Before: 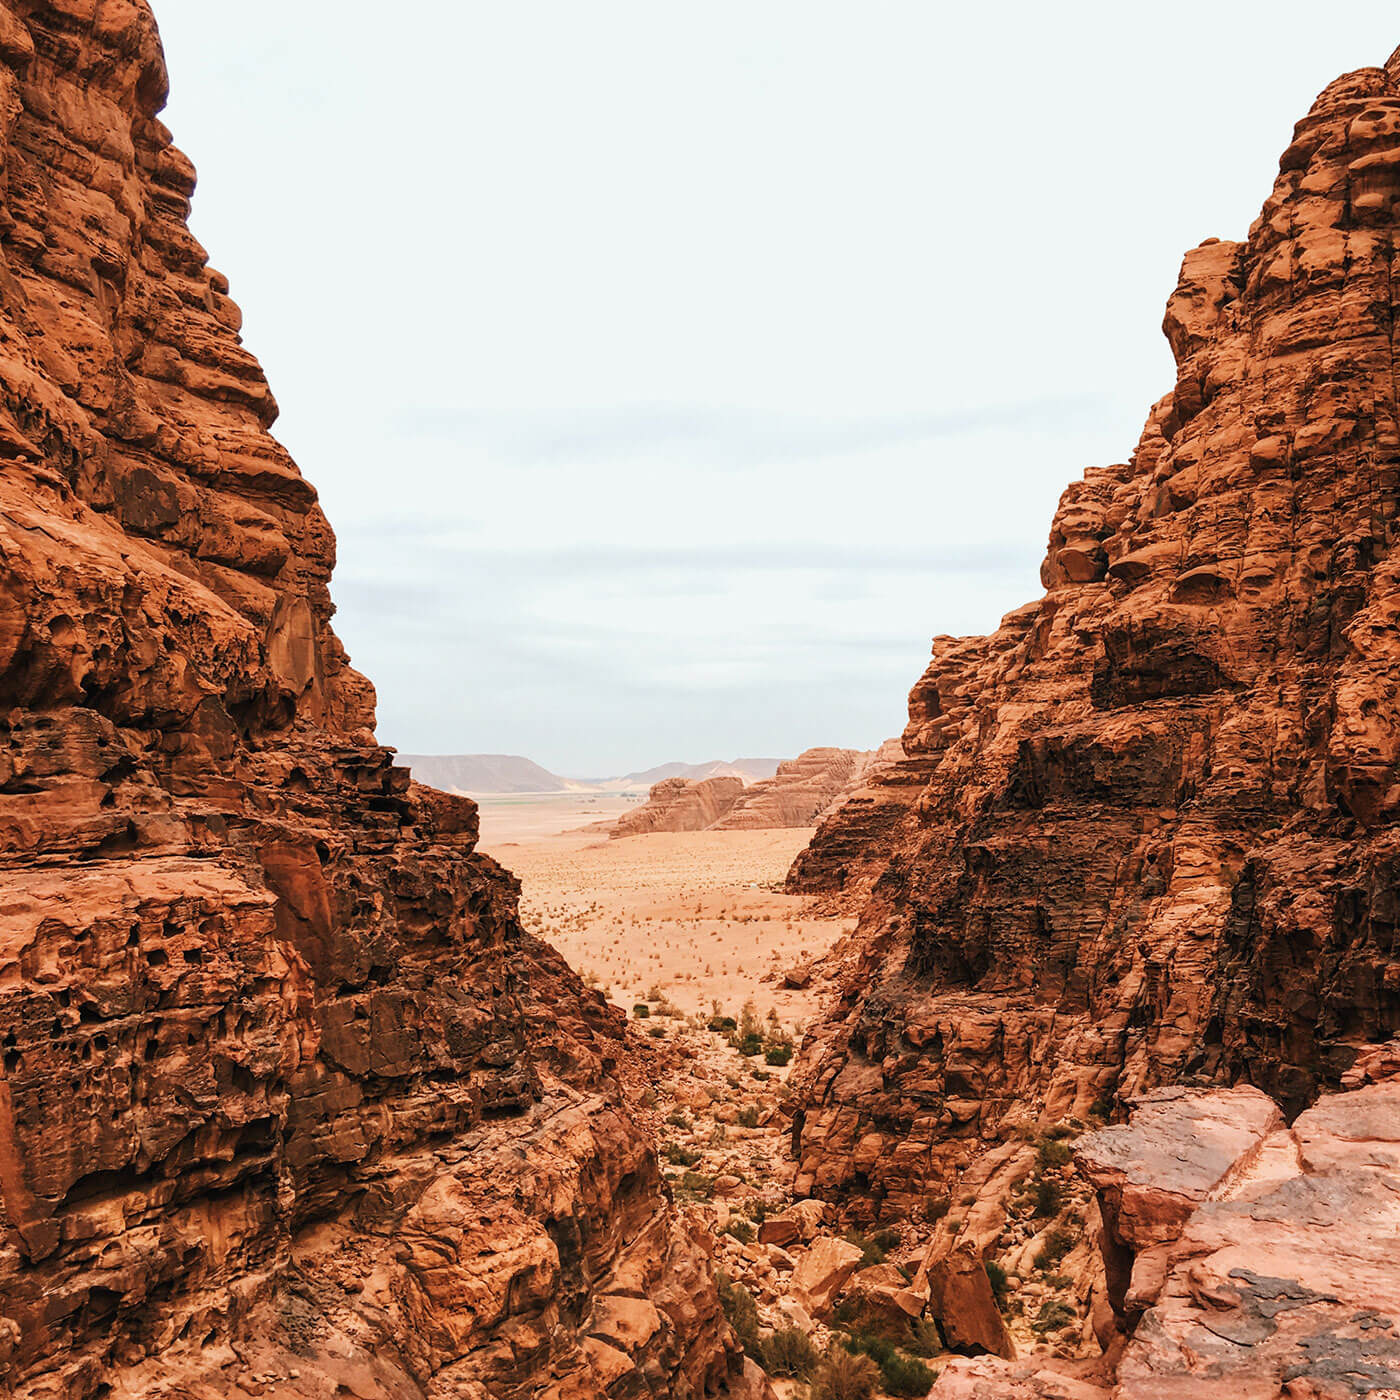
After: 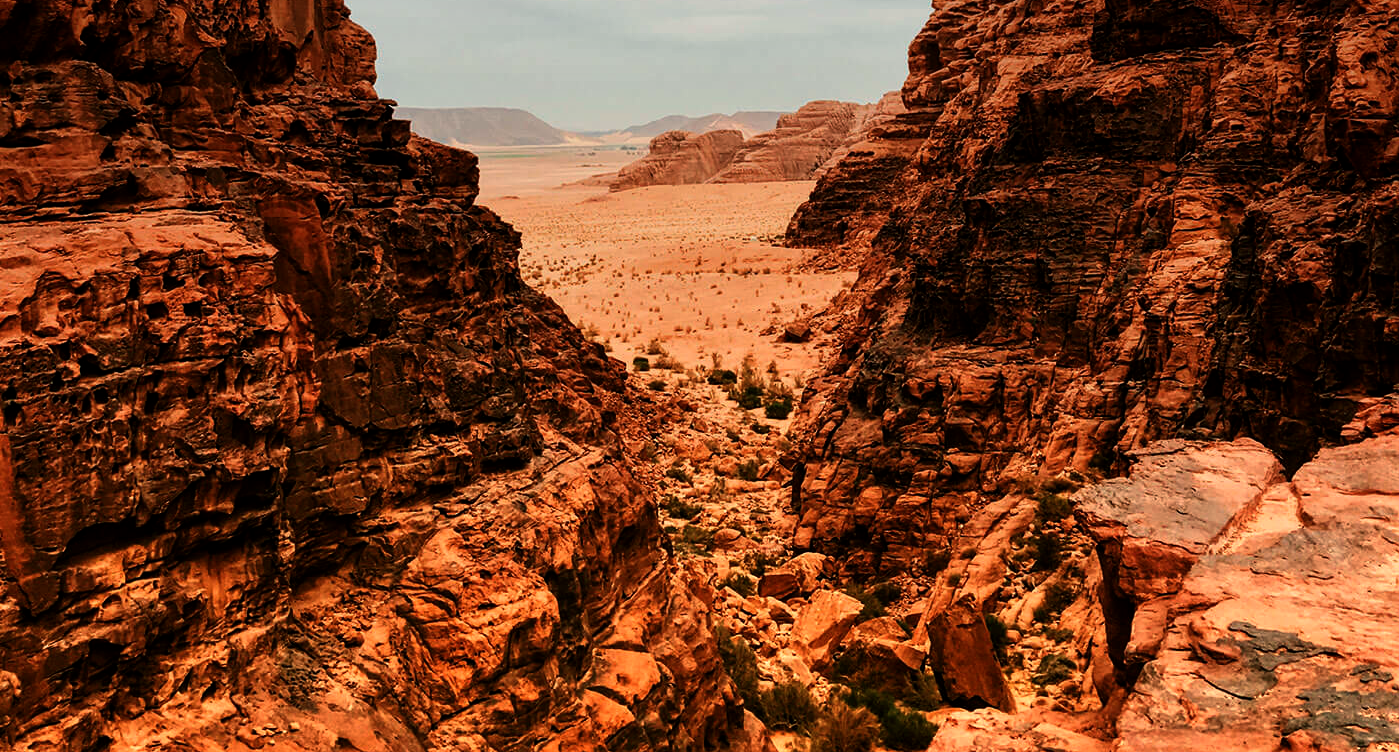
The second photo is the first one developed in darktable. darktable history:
graduated density: hue 238.83°, saturation 50%
color balance: mode lift, gamma, gain (sRGB), lift [1.014, 0.966, 0.918, 0.87], gamma [0.86, 0.734, 0.918, 0.976], gain [1.063, 1.13, 1.063, 0.86]
crop and rotate: top 46.237%
